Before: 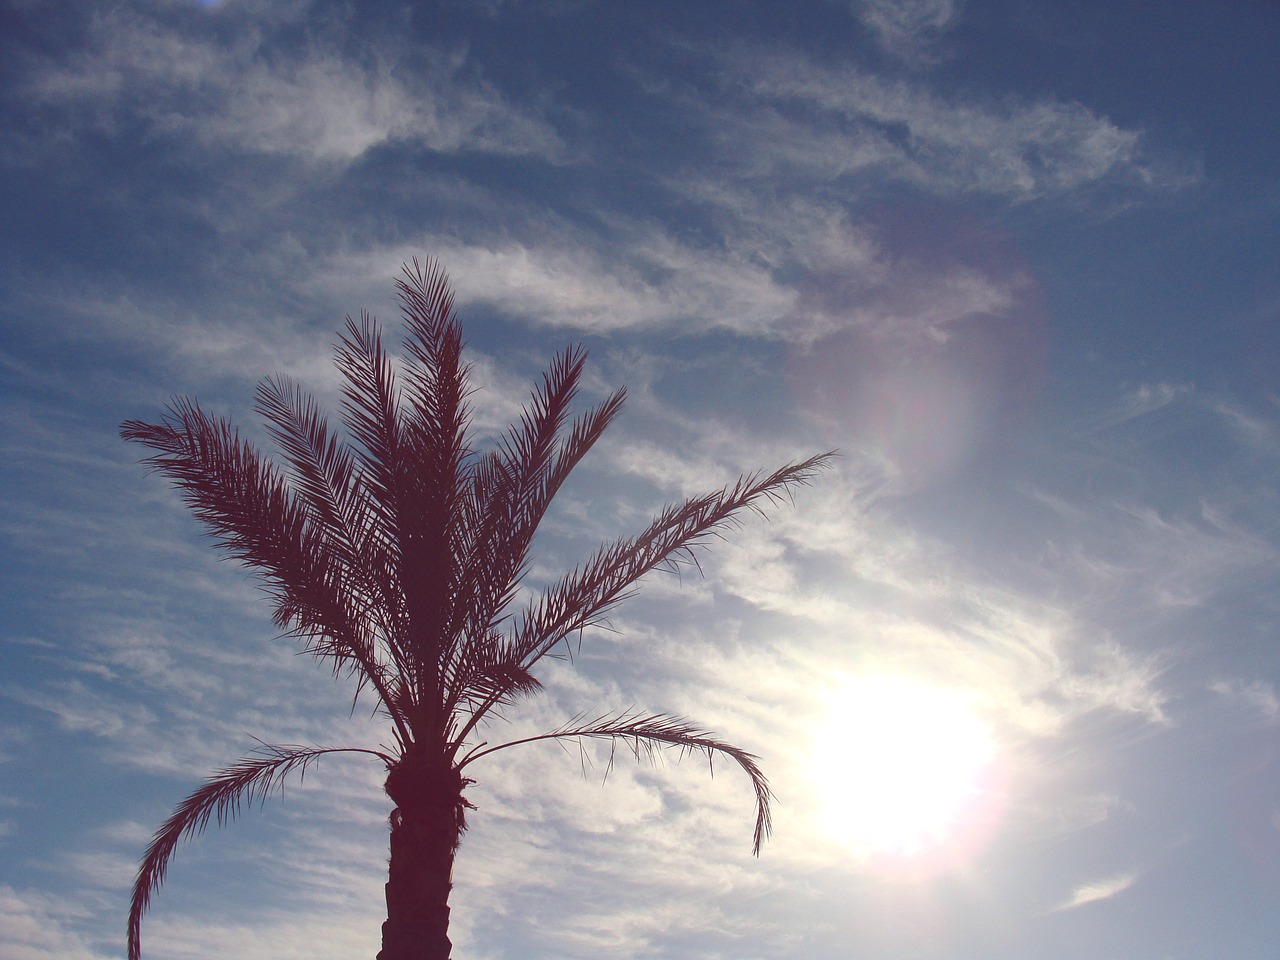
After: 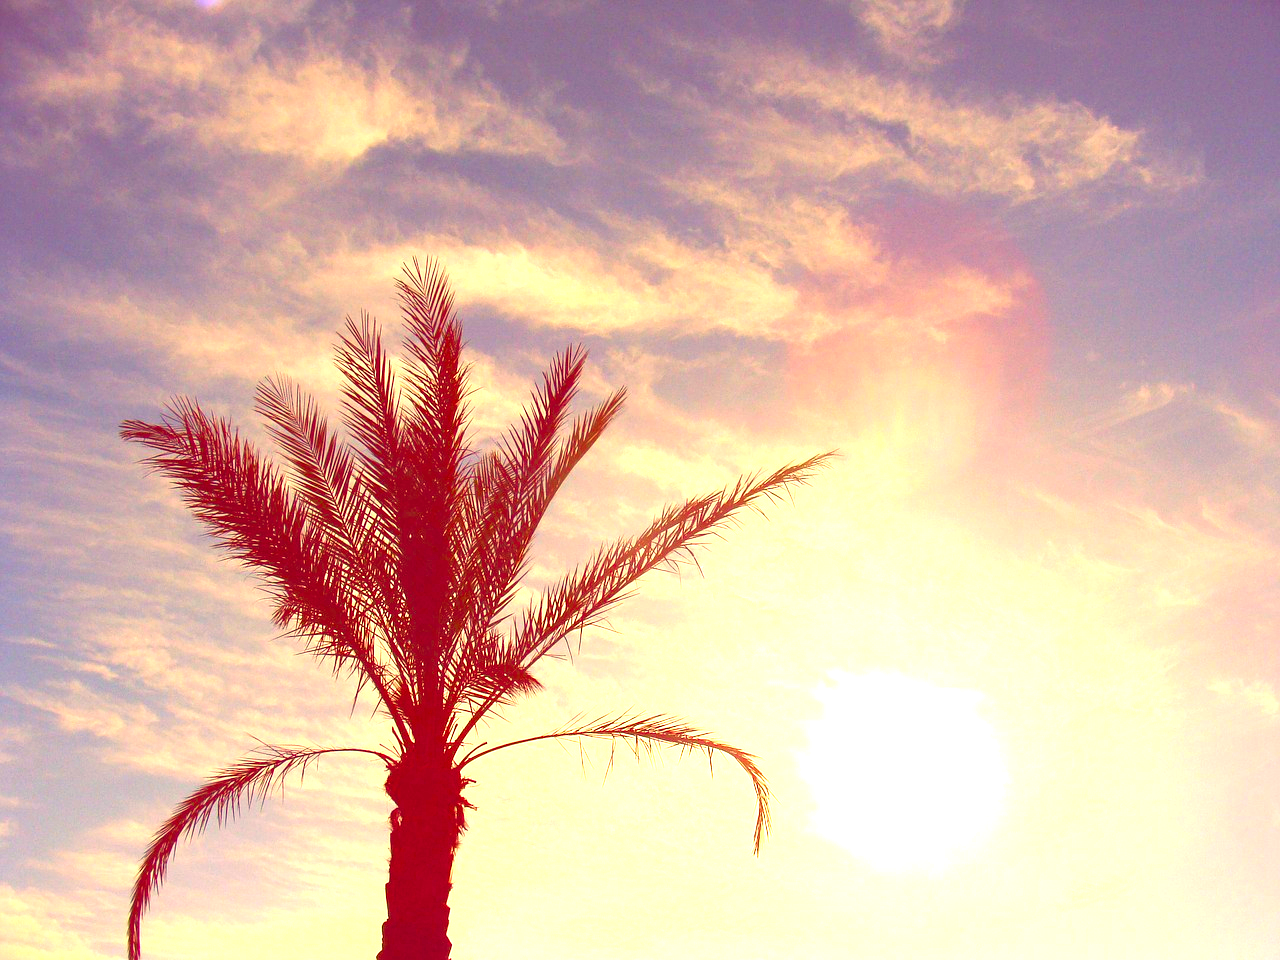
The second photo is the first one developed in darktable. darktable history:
exposure: black level correction 0.001, exposure 1.716 EV, compensate exposure bias true, compensate highlight preservation false
color correction: highlights a* 10.38, highlights b* 30.16, shadows a* 2.89, shadows b* 17.6, saturation 1.76
